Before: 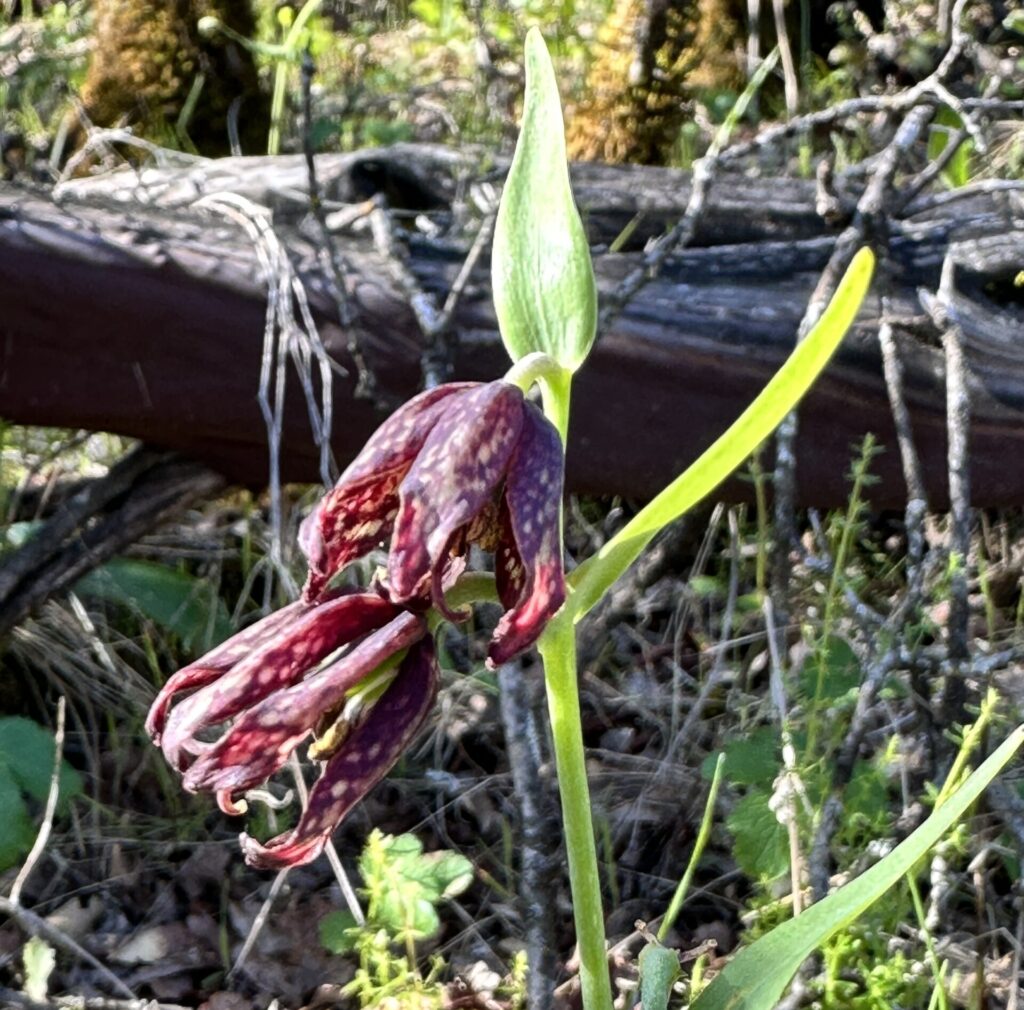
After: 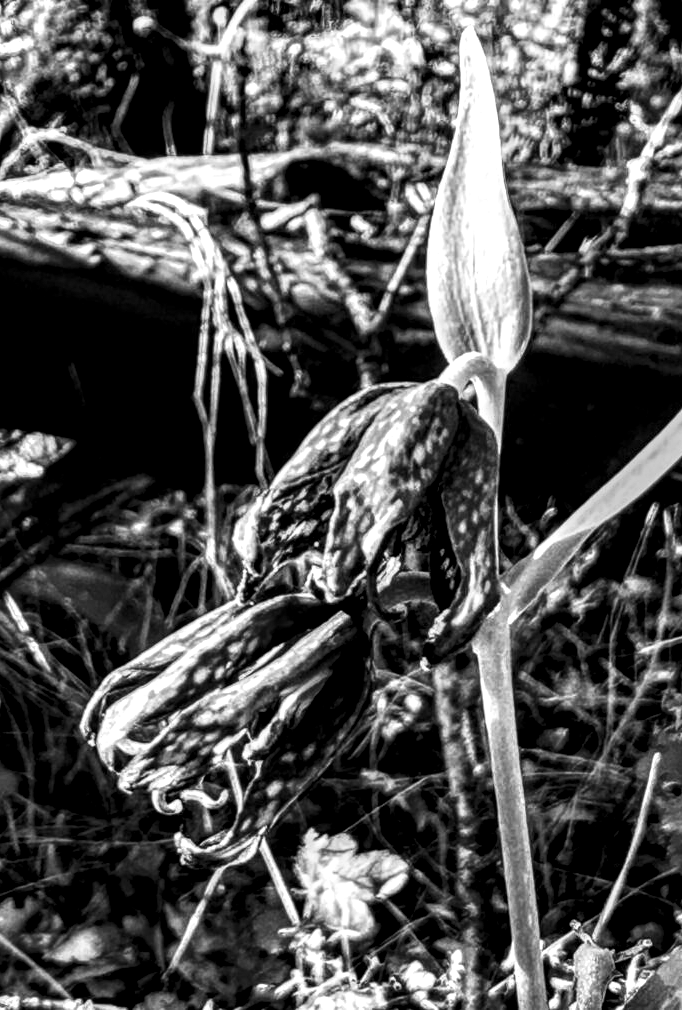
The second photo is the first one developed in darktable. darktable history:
contrast brightness saturation: contrast 0.194, brightness -0.108, saturation 0.214
crop and rotate: left 6.398%, right 26.923%
local contrast: highlights 20%, detail 197%
color calibration: output gray [0.22, 0.42, 0.37, 0], x 0.342, y 0.356, temperature 5151.13 K
